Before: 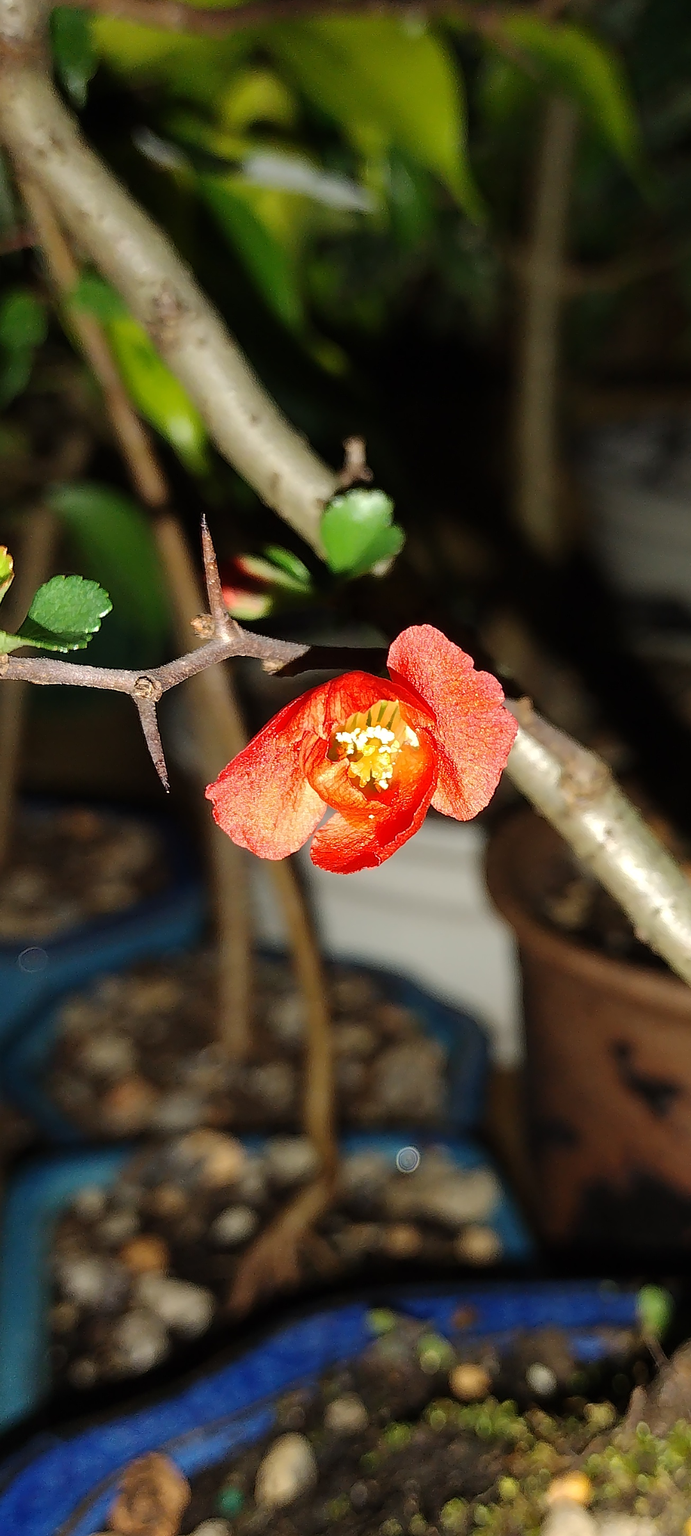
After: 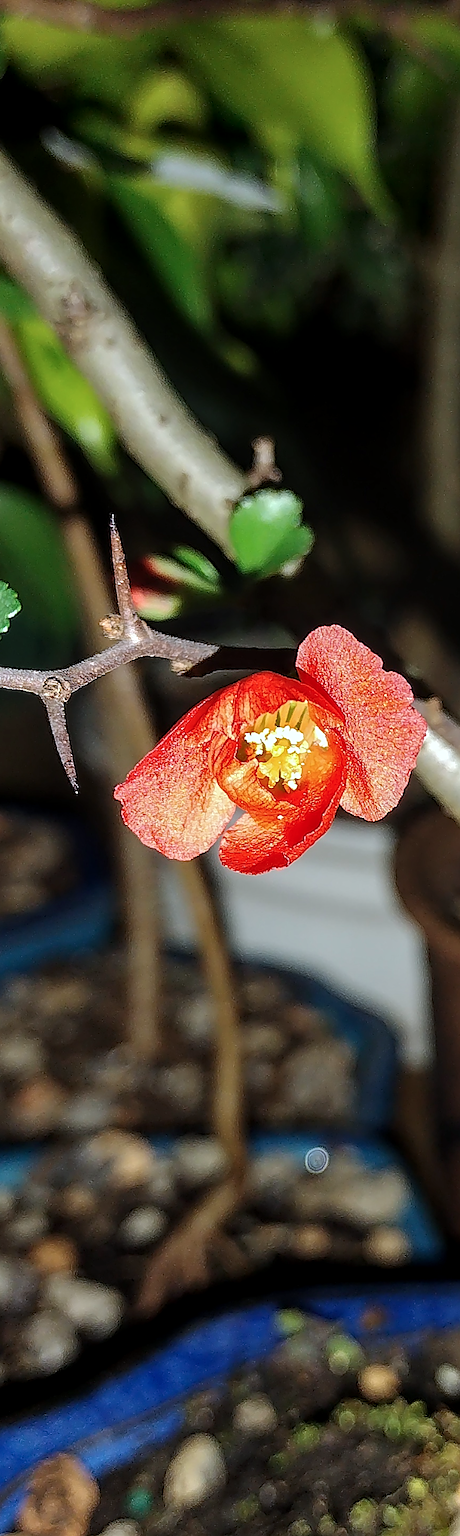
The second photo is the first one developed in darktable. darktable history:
local contrast: on, module defaults
sharpen: on, module defaults
crop and rotate: left 13.342%, right 19.991%
color calibration: x 0.37, y 0.382, temperature 4313.32 K
